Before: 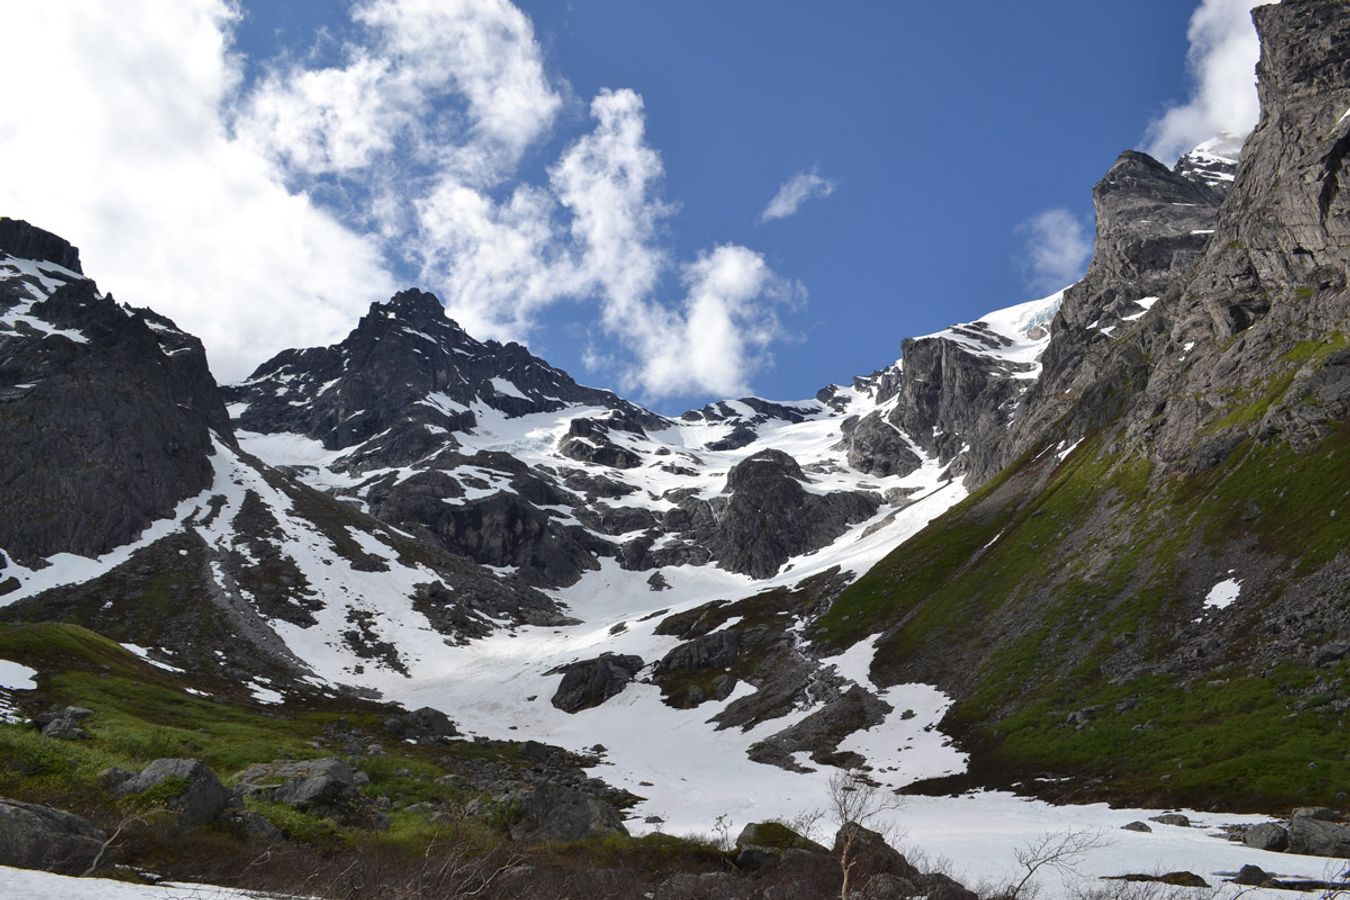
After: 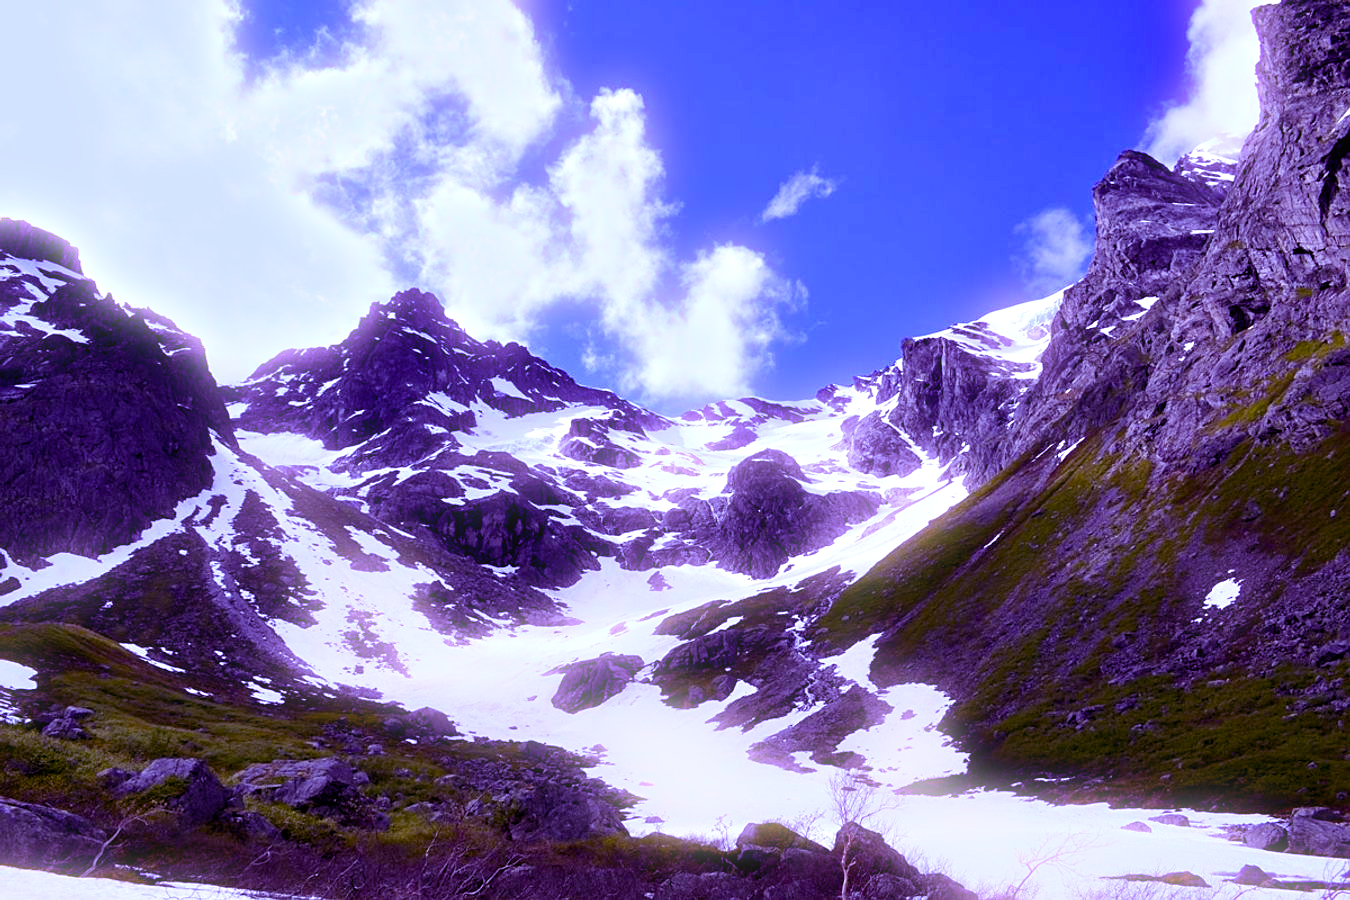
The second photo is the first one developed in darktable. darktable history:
color balance rgb: shadows lift › luminance -21.66%, shadows lift › chroma 8.98%, shadows lift › hue 283.37°, power › chroma 1.55%, power › hue 25.59°, highlights gain › luminance 6.08%, highlights gain › chroma 2.55%, highlights gain › hue 90°, global offset › luminance -0.87%, perceptual saturation grading › global saturation 27.49%, perceptual saturation grading › highlights -28.39%, perceptual saturation grading › mid-tones 15.22%, perceptual saturation grading › shadows 33.98%, perceptual brilliance grading › highlights 10%, perceptual brilliance grading › mid-tones 5%
bloom: size 5%, threshold 95%, strength 15%
white balance: red 0.98, blue 1.61
sharpen: amount 0.2
